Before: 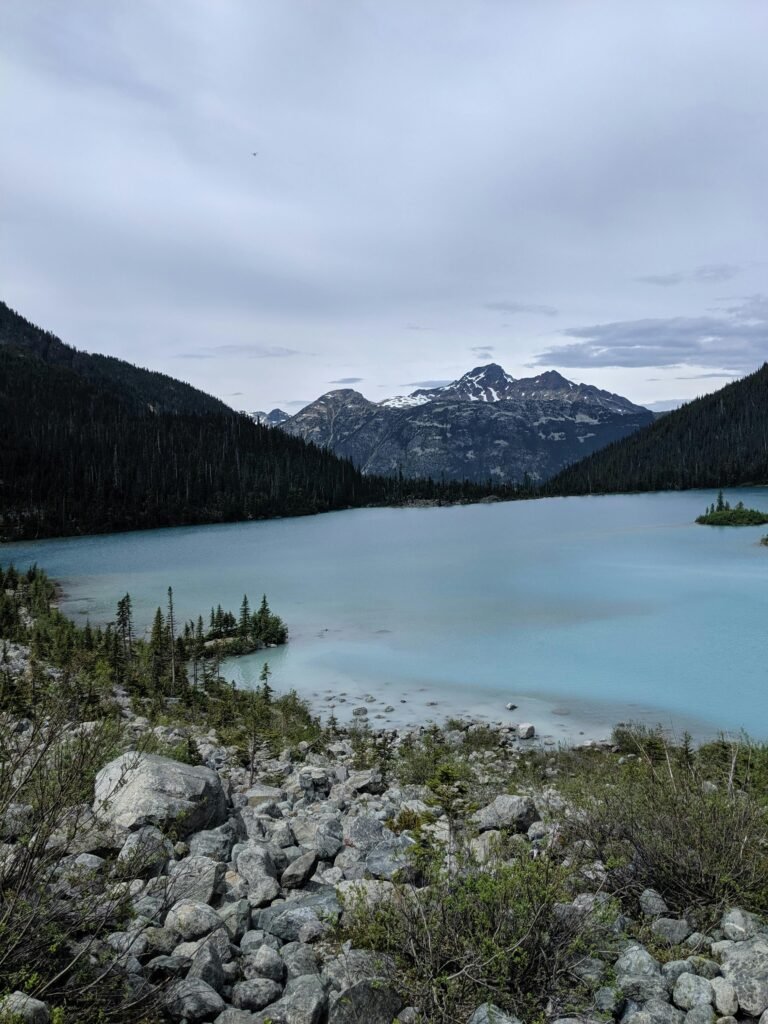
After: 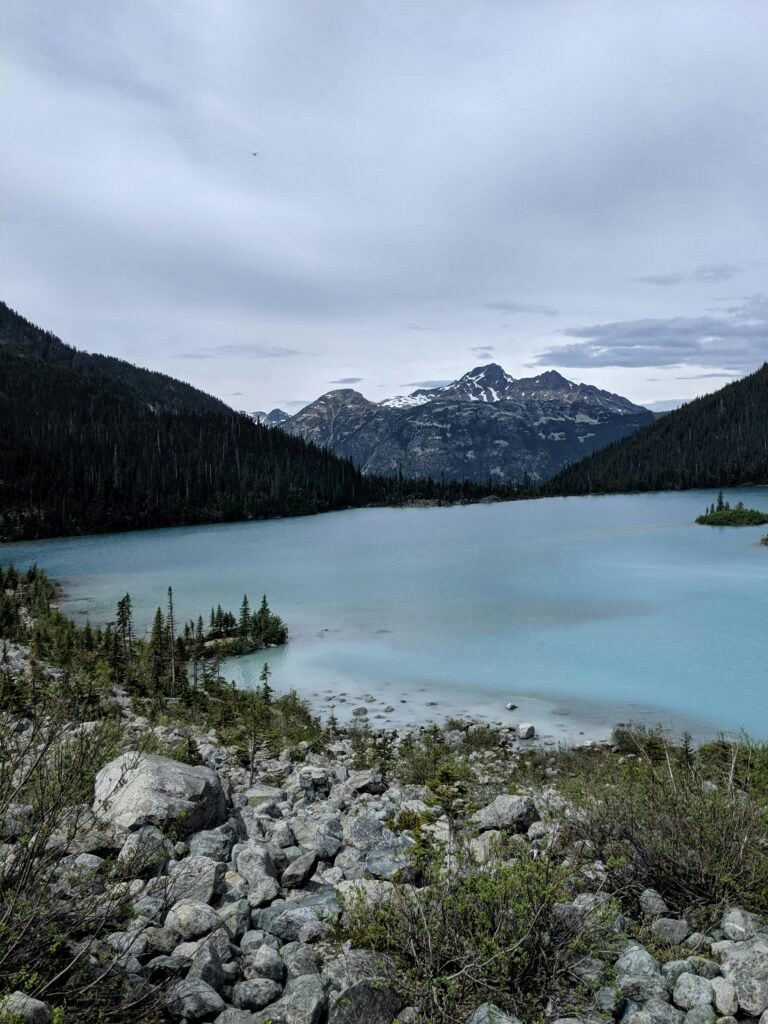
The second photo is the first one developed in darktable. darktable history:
local contrast: mode bilateral grid, contrast 21, coarseness 50, detail 128%, midtone range 0.2
